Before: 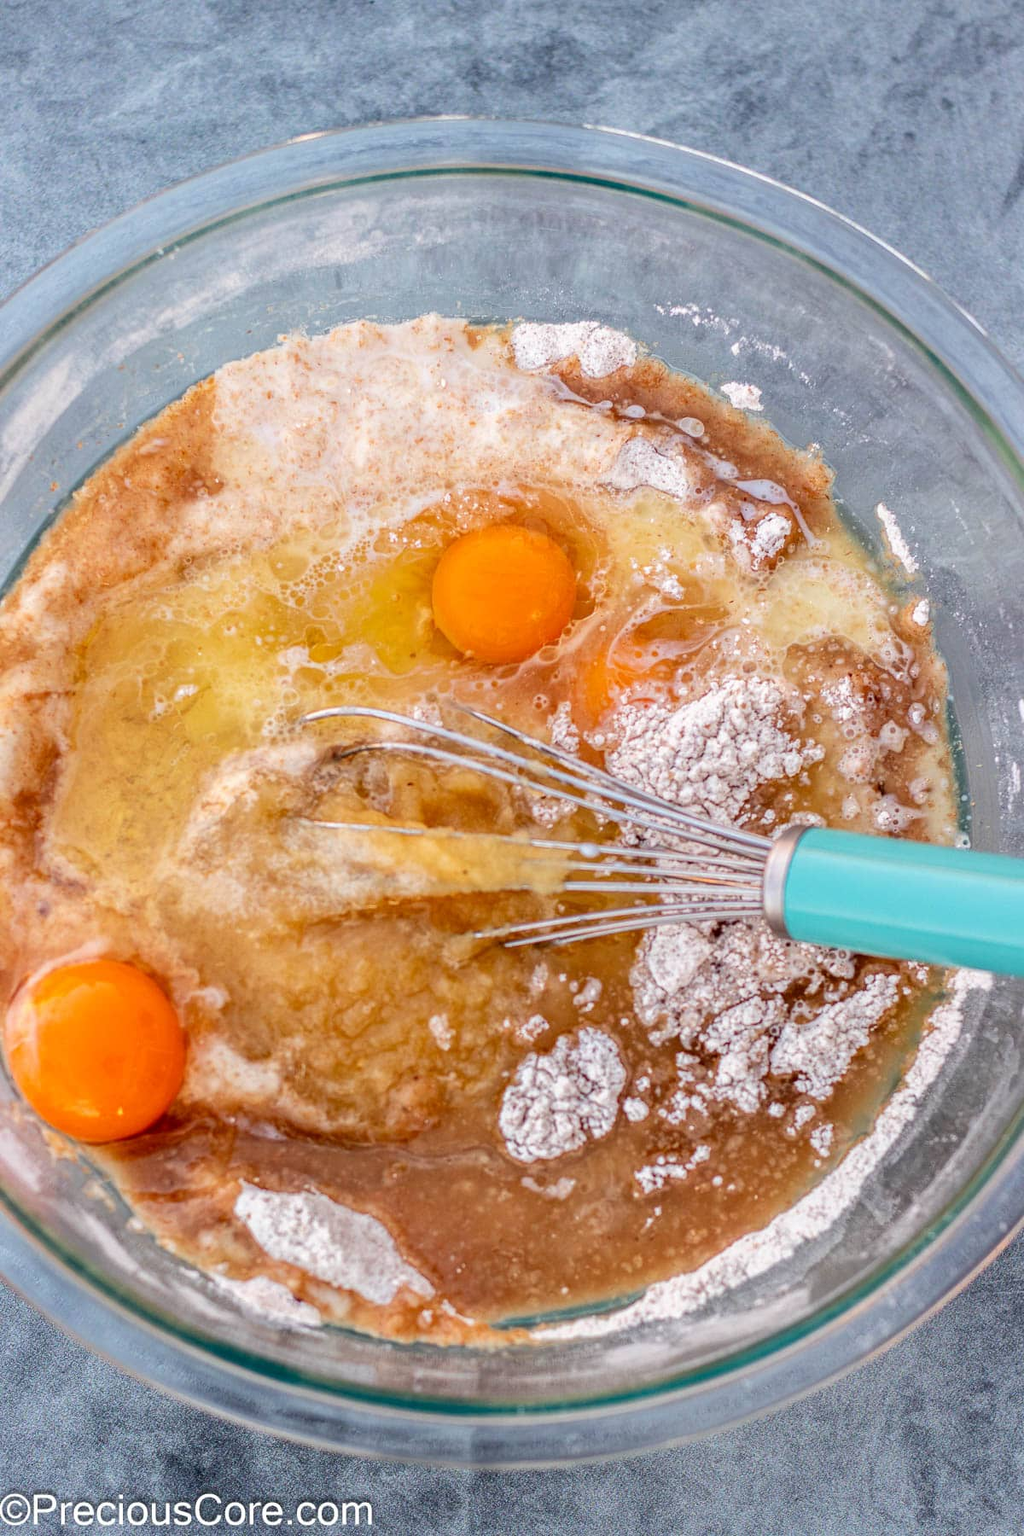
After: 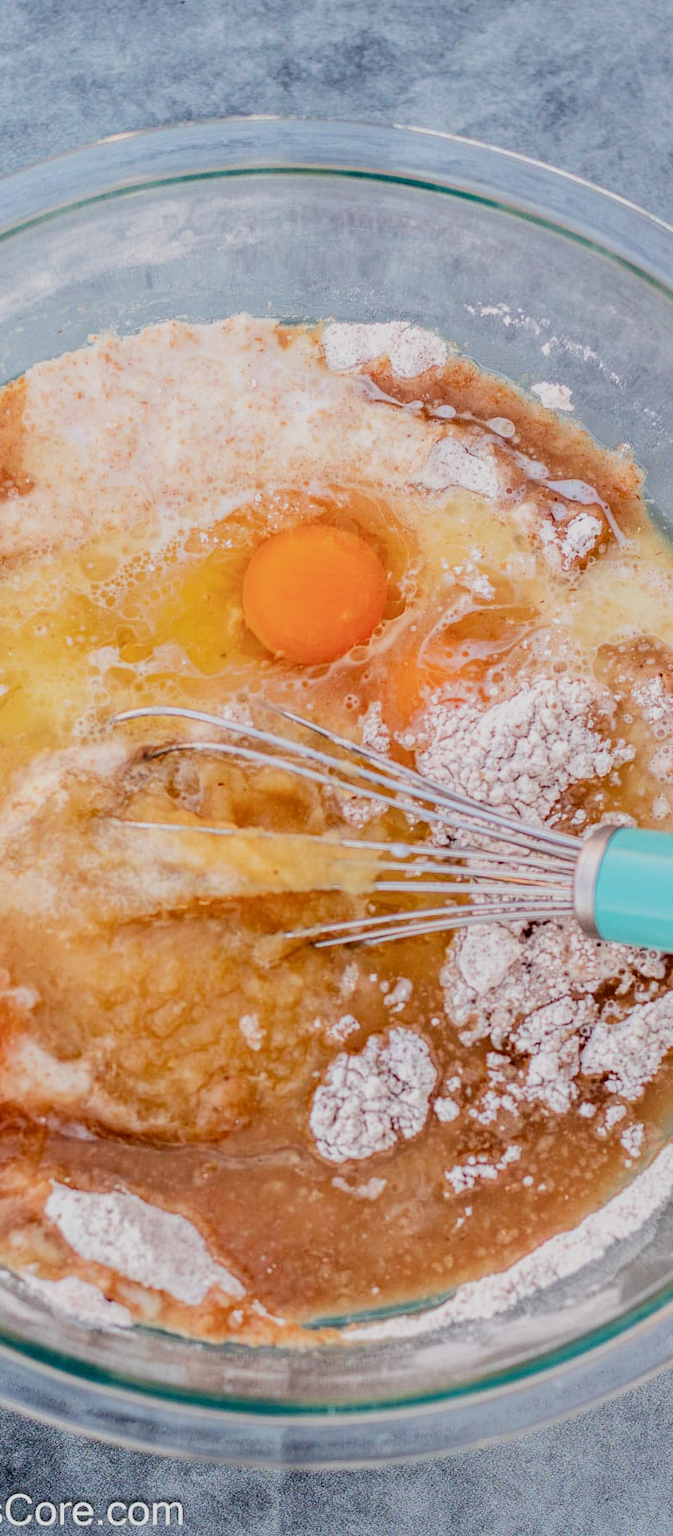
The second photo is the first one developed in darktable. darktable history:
exposure: exposure 0.206 EV, compensate highlight preservation false
filmic rgb: black relative exposure -7.65 EV, white relative exposure 4.56 EV, hardness 3.61
crop and rotate: left 18.55%, right 15.627%
